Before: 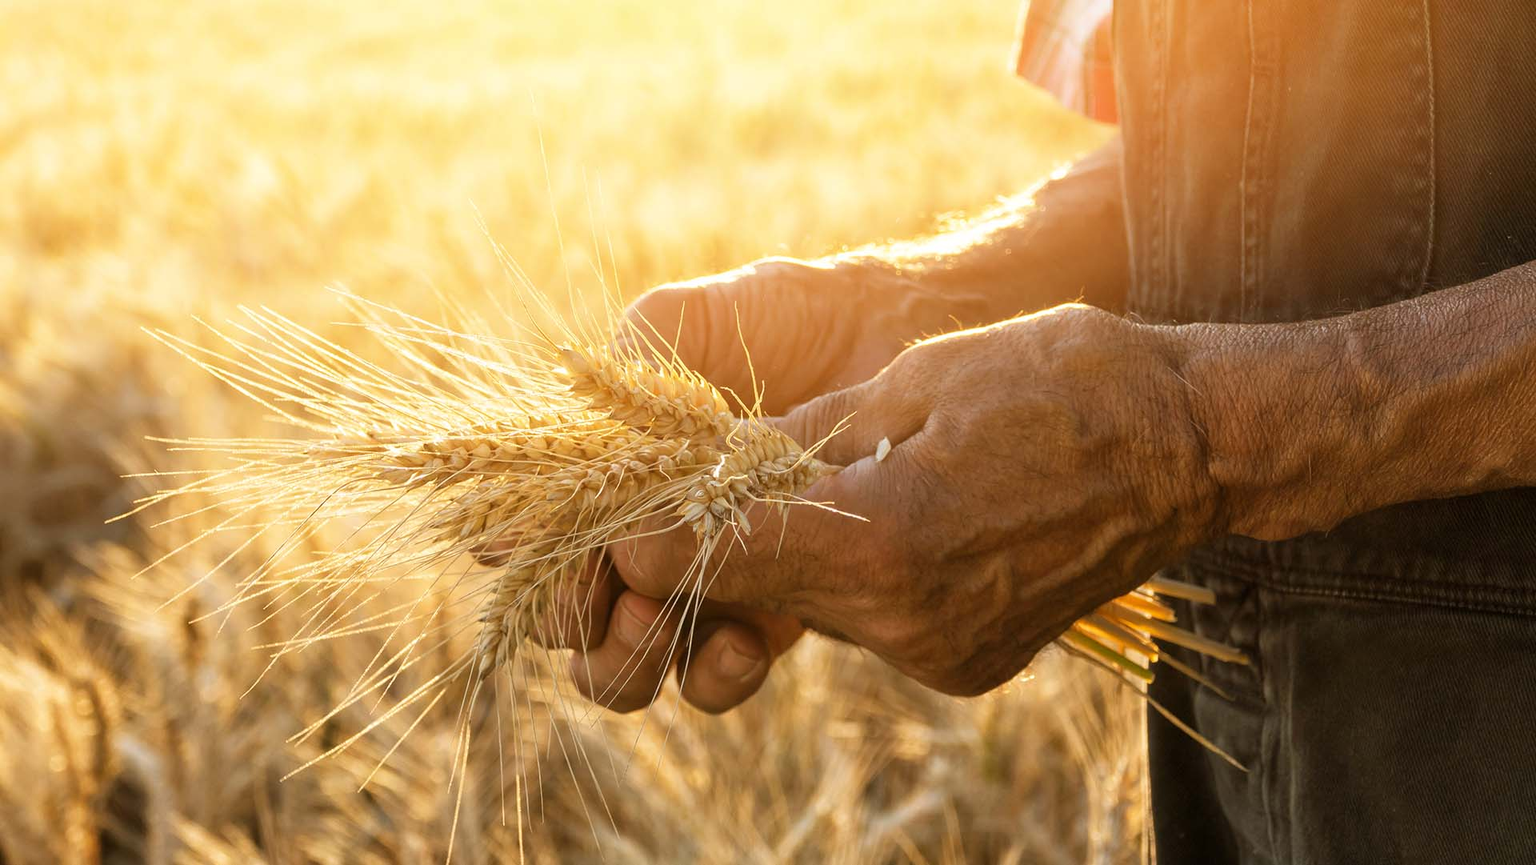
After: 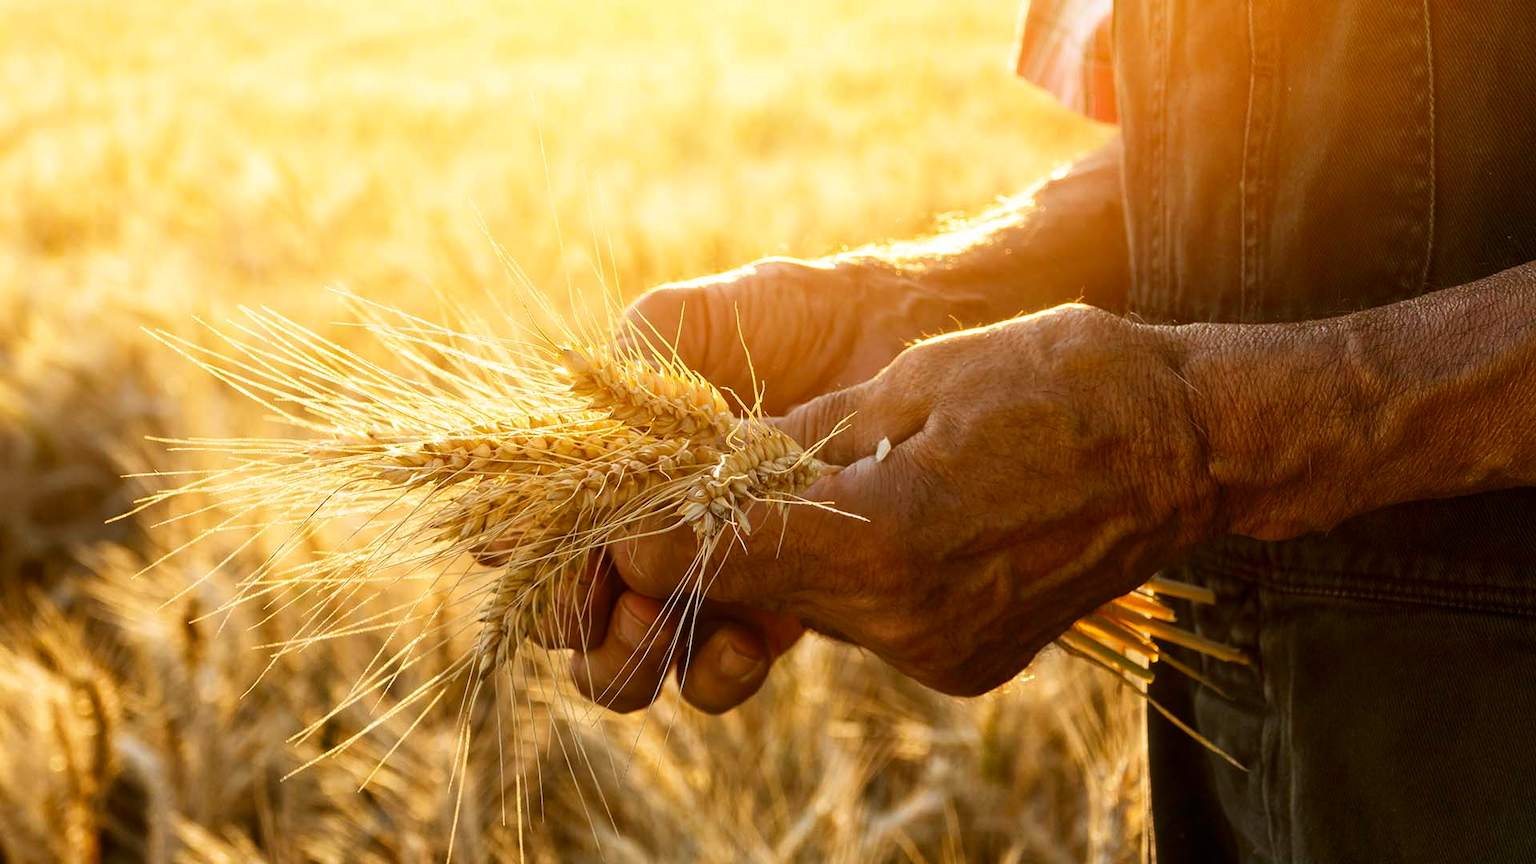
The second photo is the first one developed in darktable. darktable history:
base curve: exposure shift 0, preserve colors none
contrast brightness saturation: contrast 0.12, brightness -0.12, saturation 0.2
